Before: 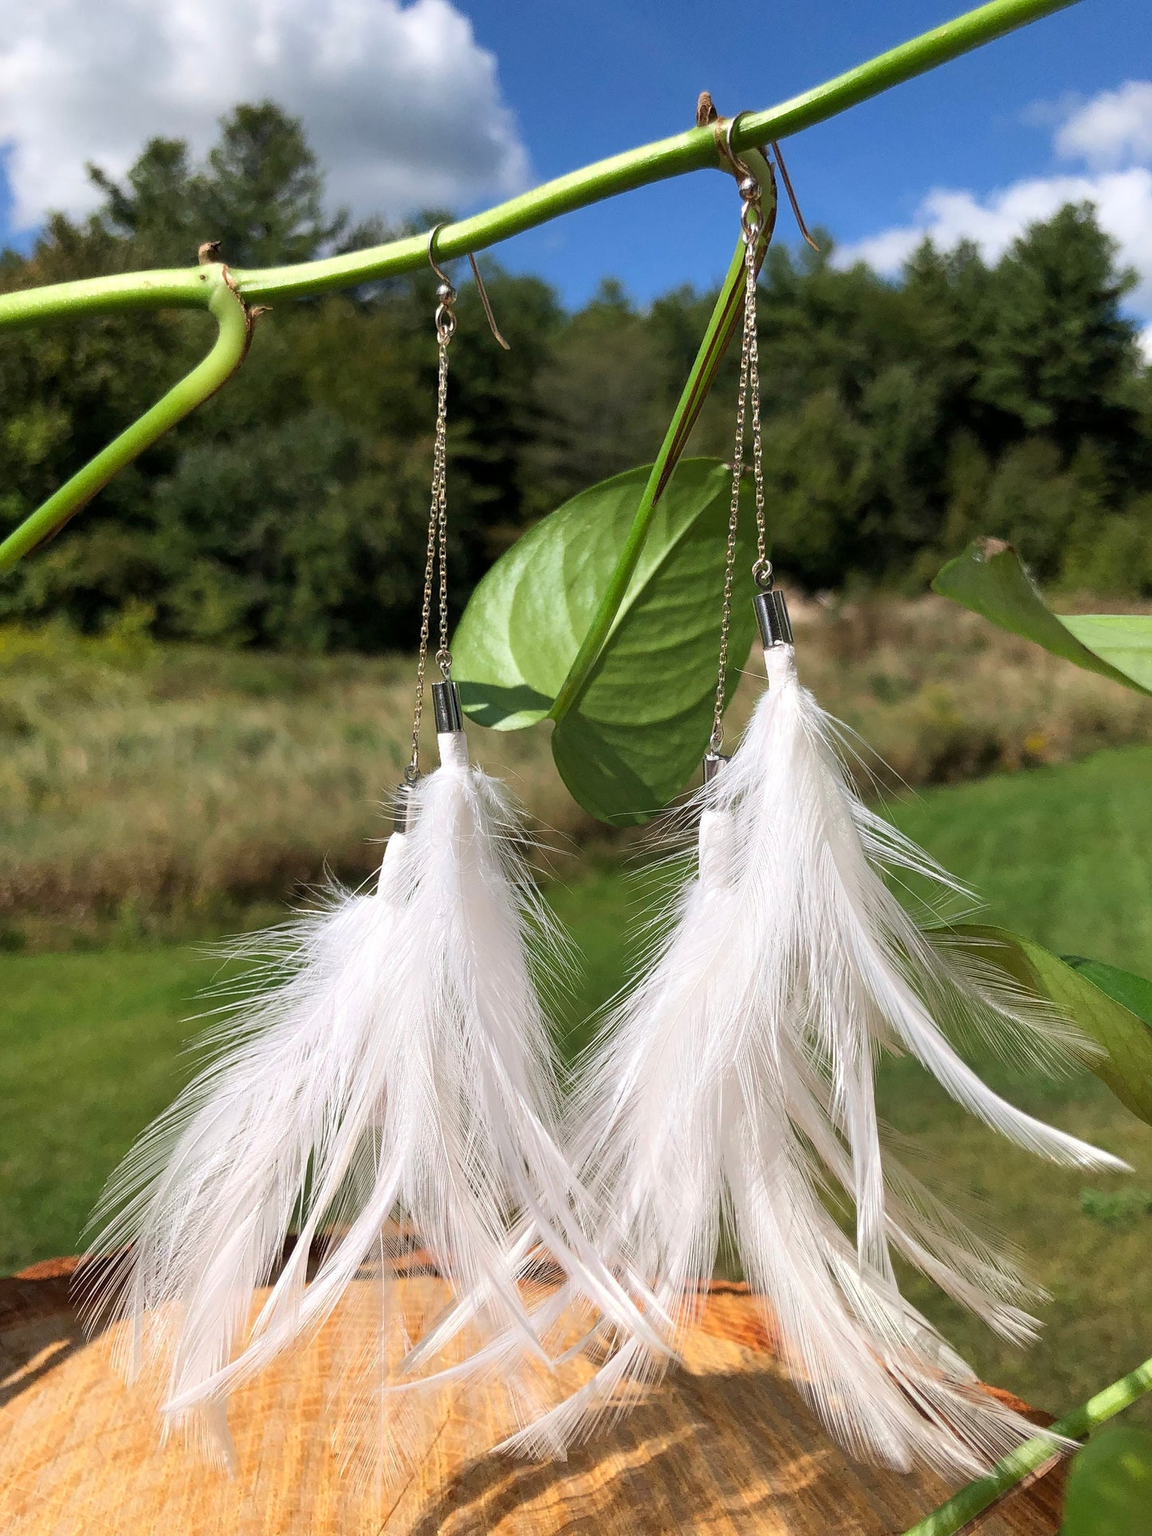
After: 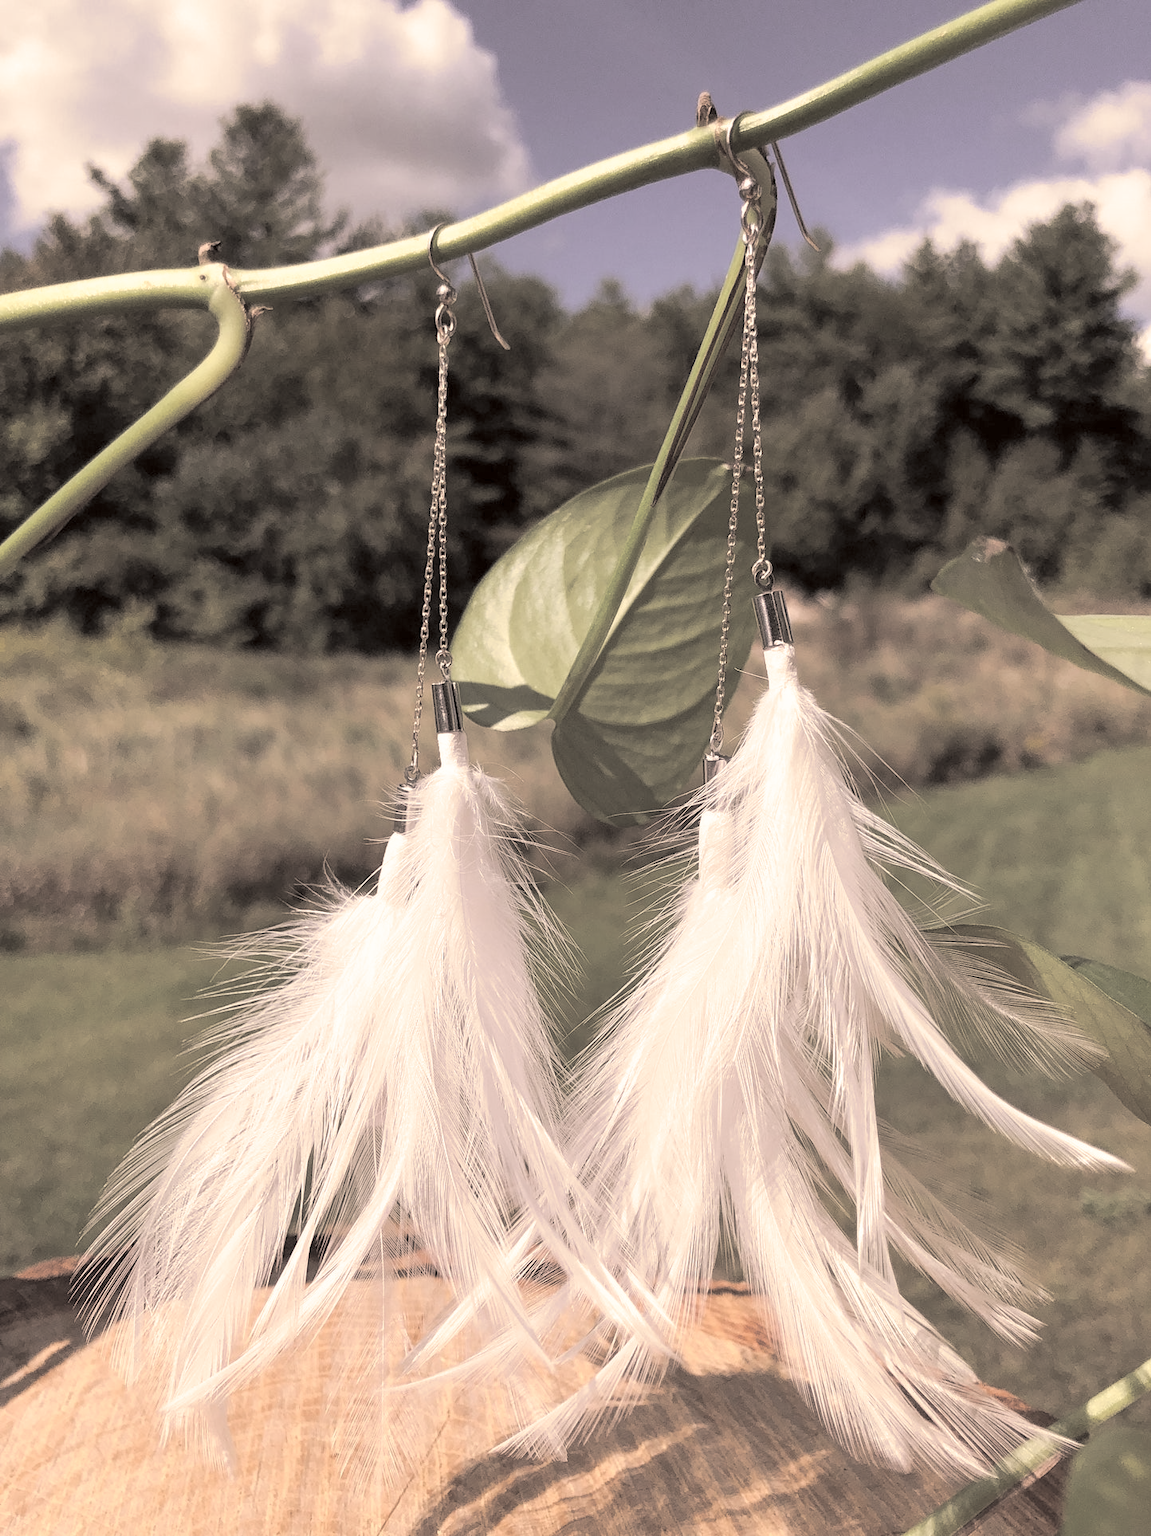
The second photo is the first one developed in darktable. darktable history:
contrast brightness saturation: brightness 0.18, saturation -0.5
split-toning: shadows › hue 43.2°, shadows › saturation 0, highlights › hue 50.4°, highlights › saturation 1
color correction: highlights a* 10.21, highlights b* 9.79, shadows a* 8.61, shadows b* 7.88, saturation 0.8
tone equalizer: on, module defaults
